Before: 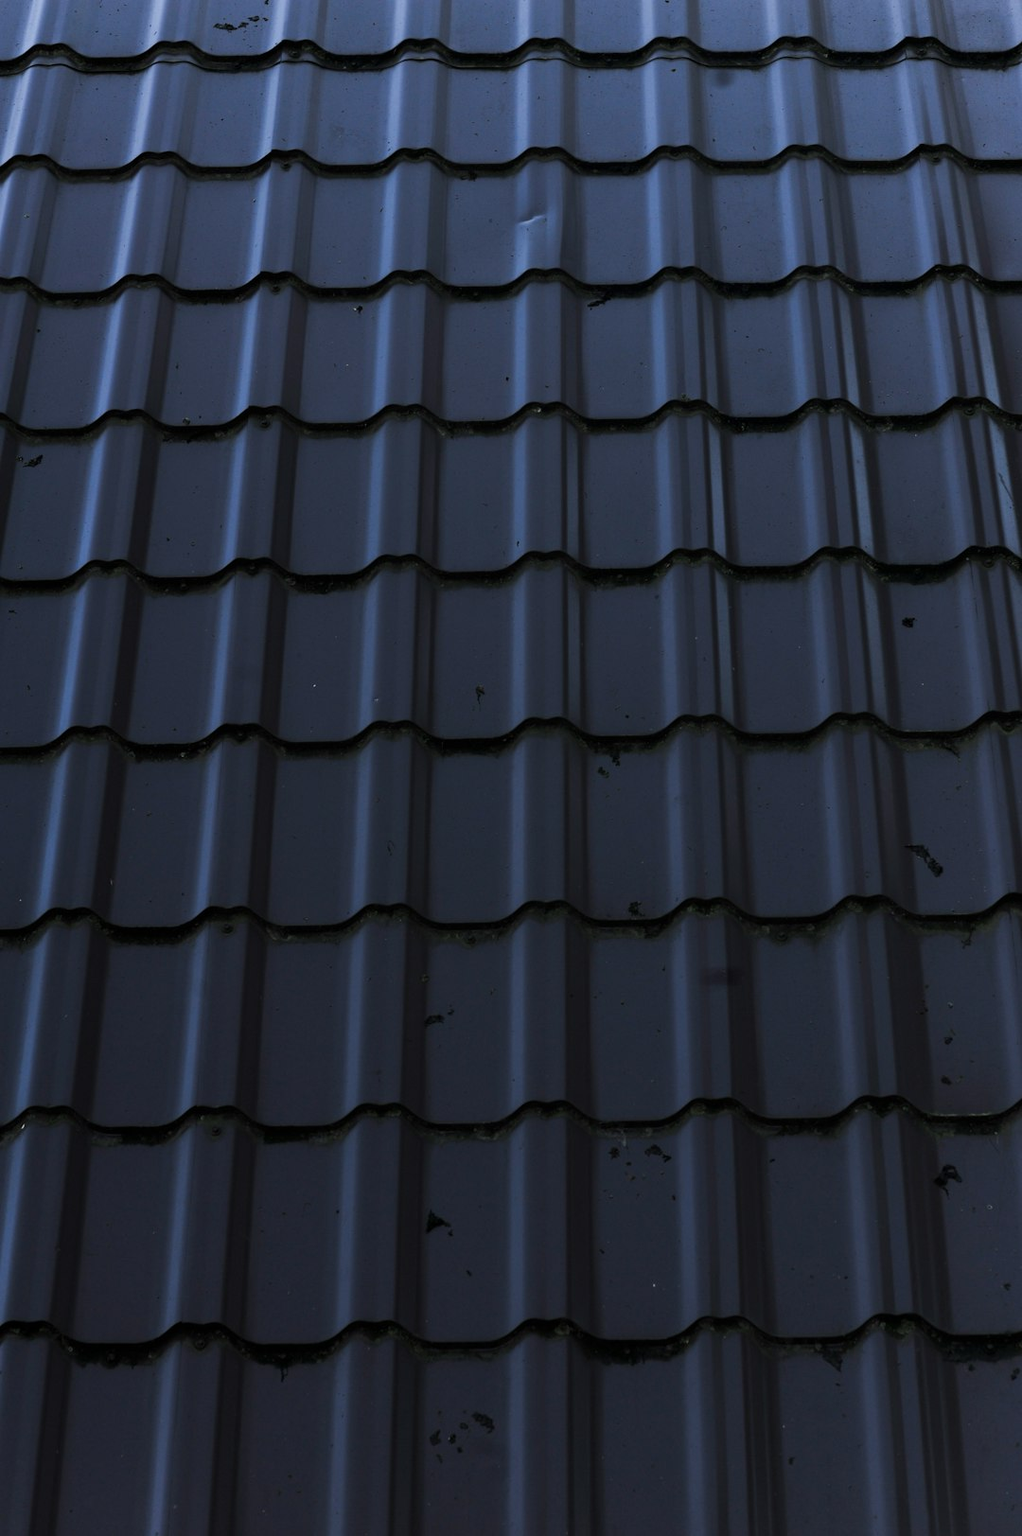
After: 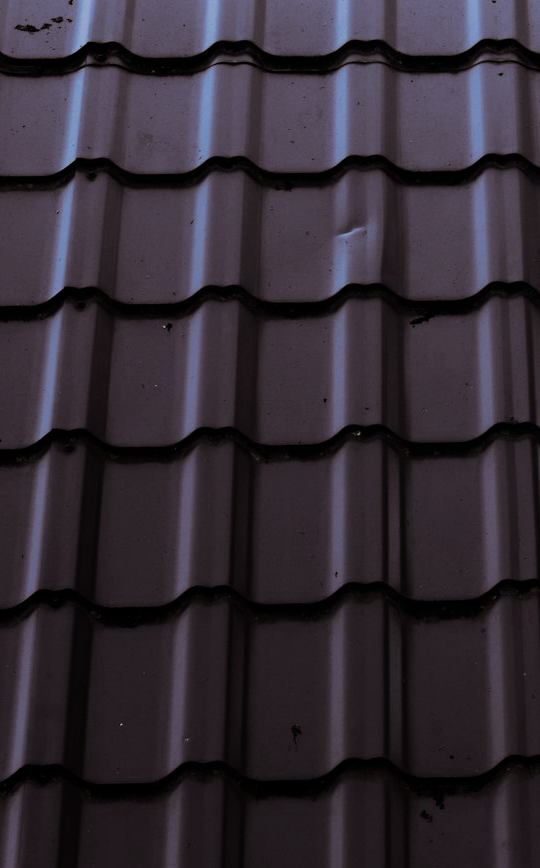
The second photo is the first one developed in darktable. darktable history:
crop: left 19.556%, right 30.401%, bottom 46.458%
filmic rgb: black relative exposure -7.5 EV, white relative exposure 5 EV, hardness 3.31, contrast 1.3, contrast in shadows safe
split-toning: shadows › saturation 0.2
